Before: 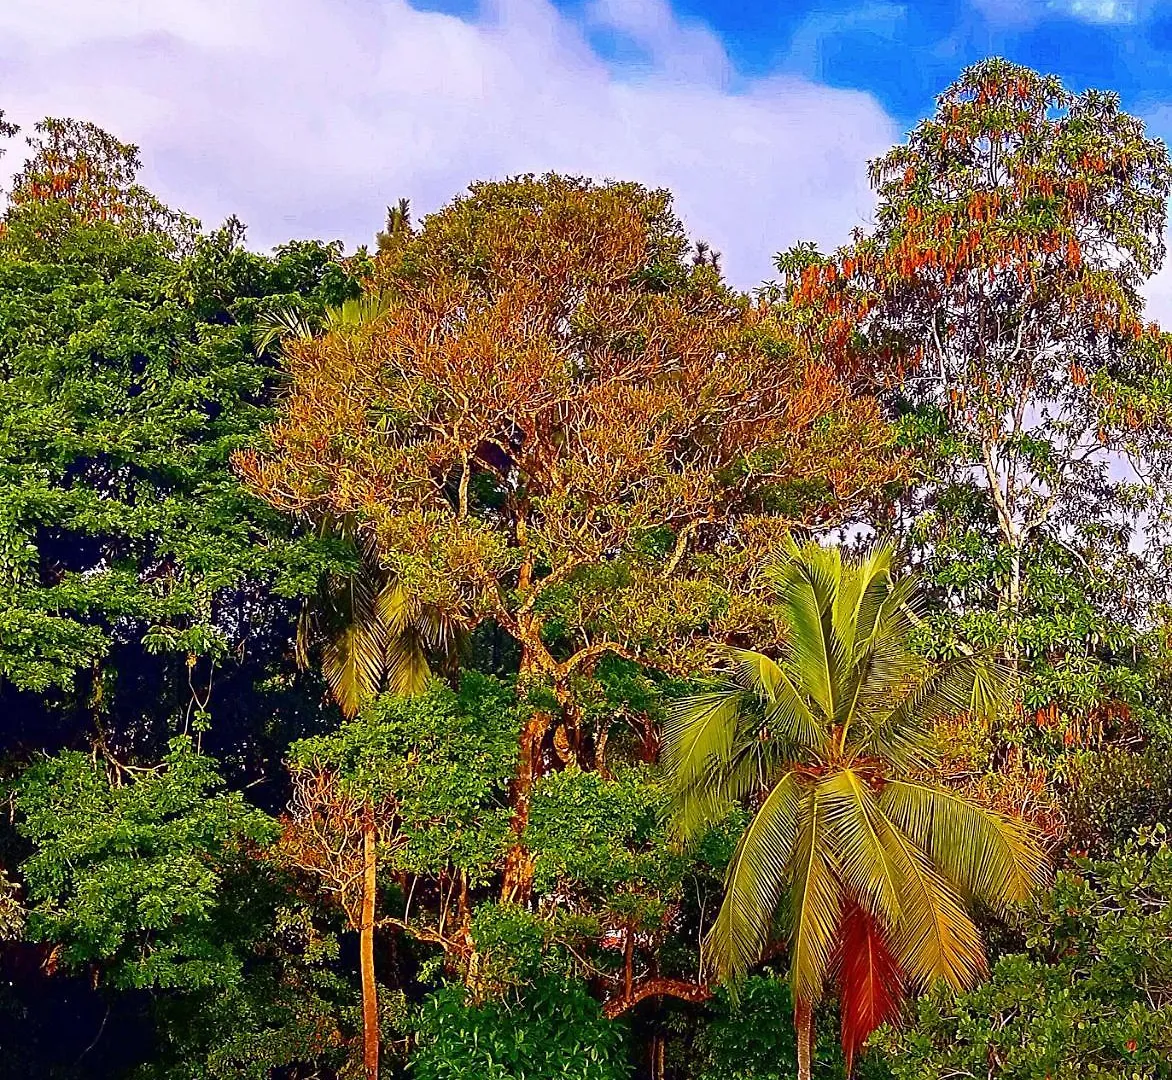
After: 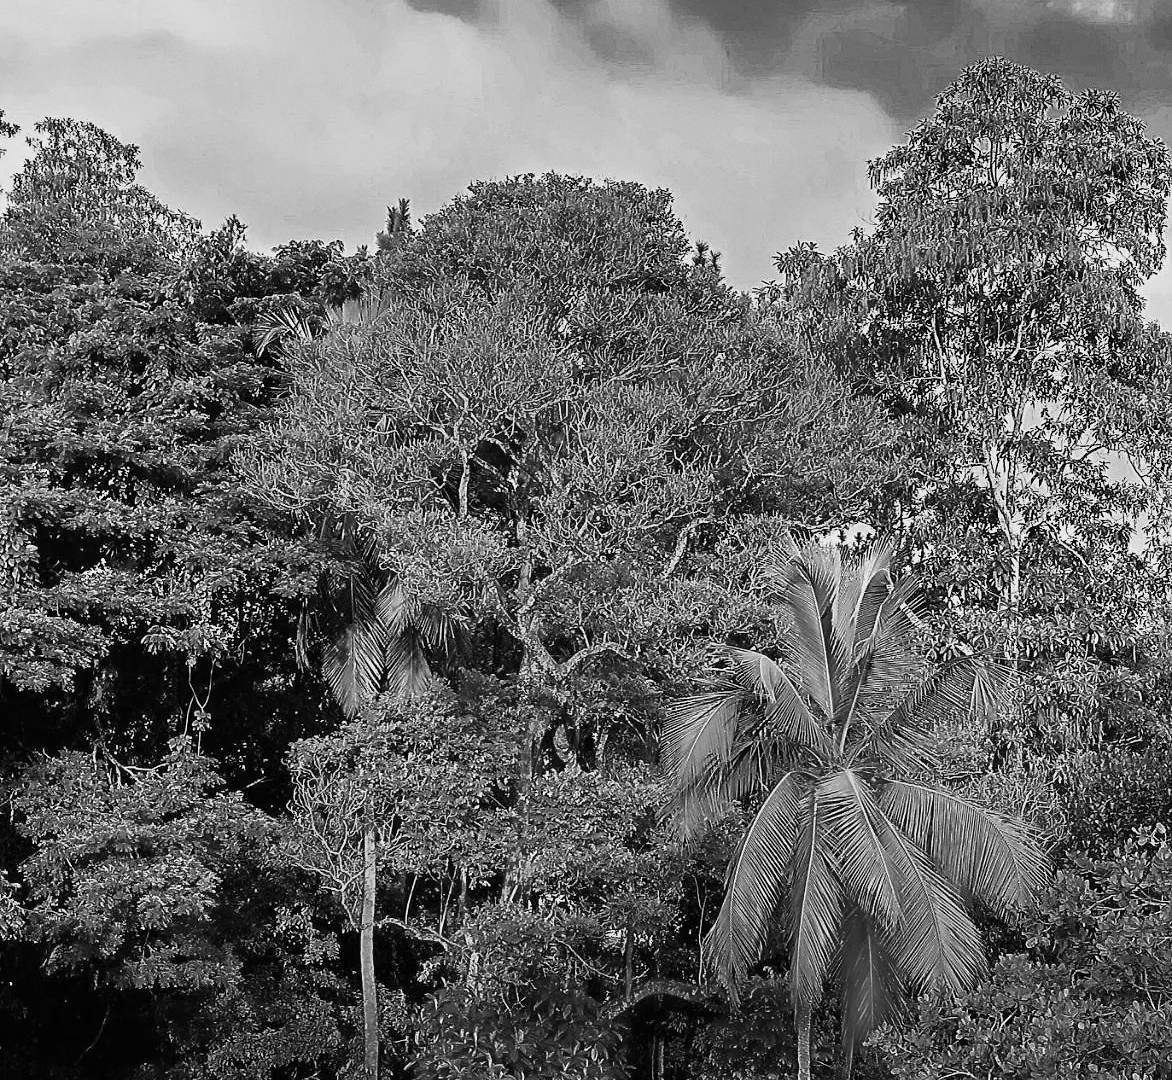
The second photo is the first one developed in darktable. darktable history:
white balance: red 1.042, blue 1.17
grain: coarseness 0.09 ISO, strength 10%
monochrome: a -71.75, b 75.82
